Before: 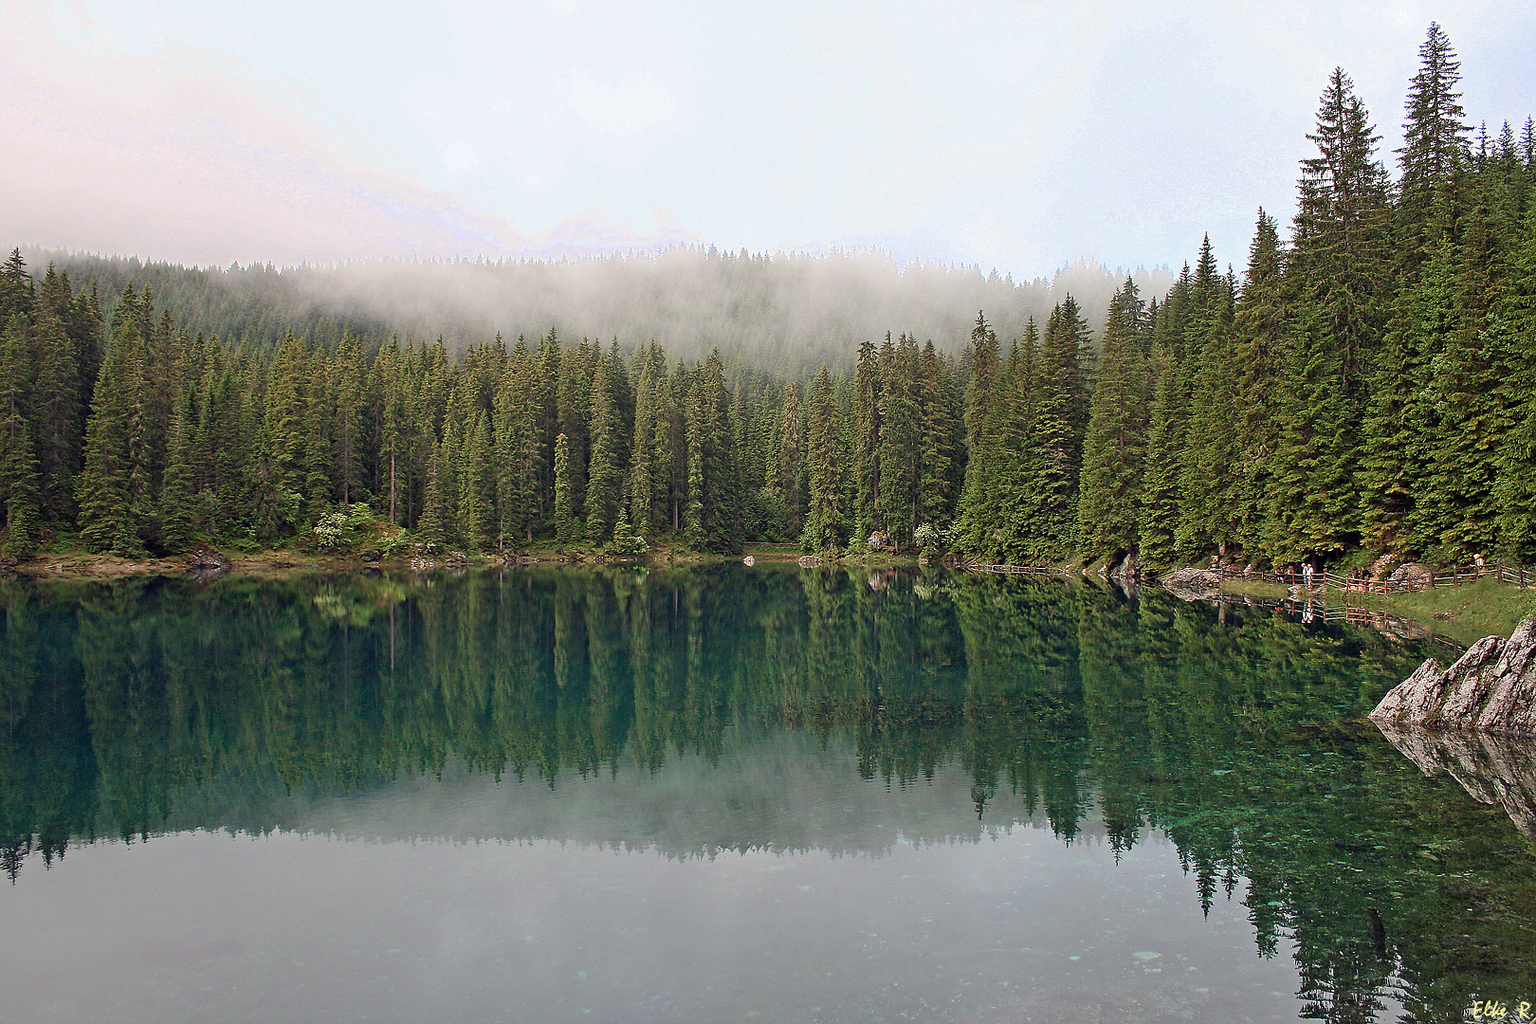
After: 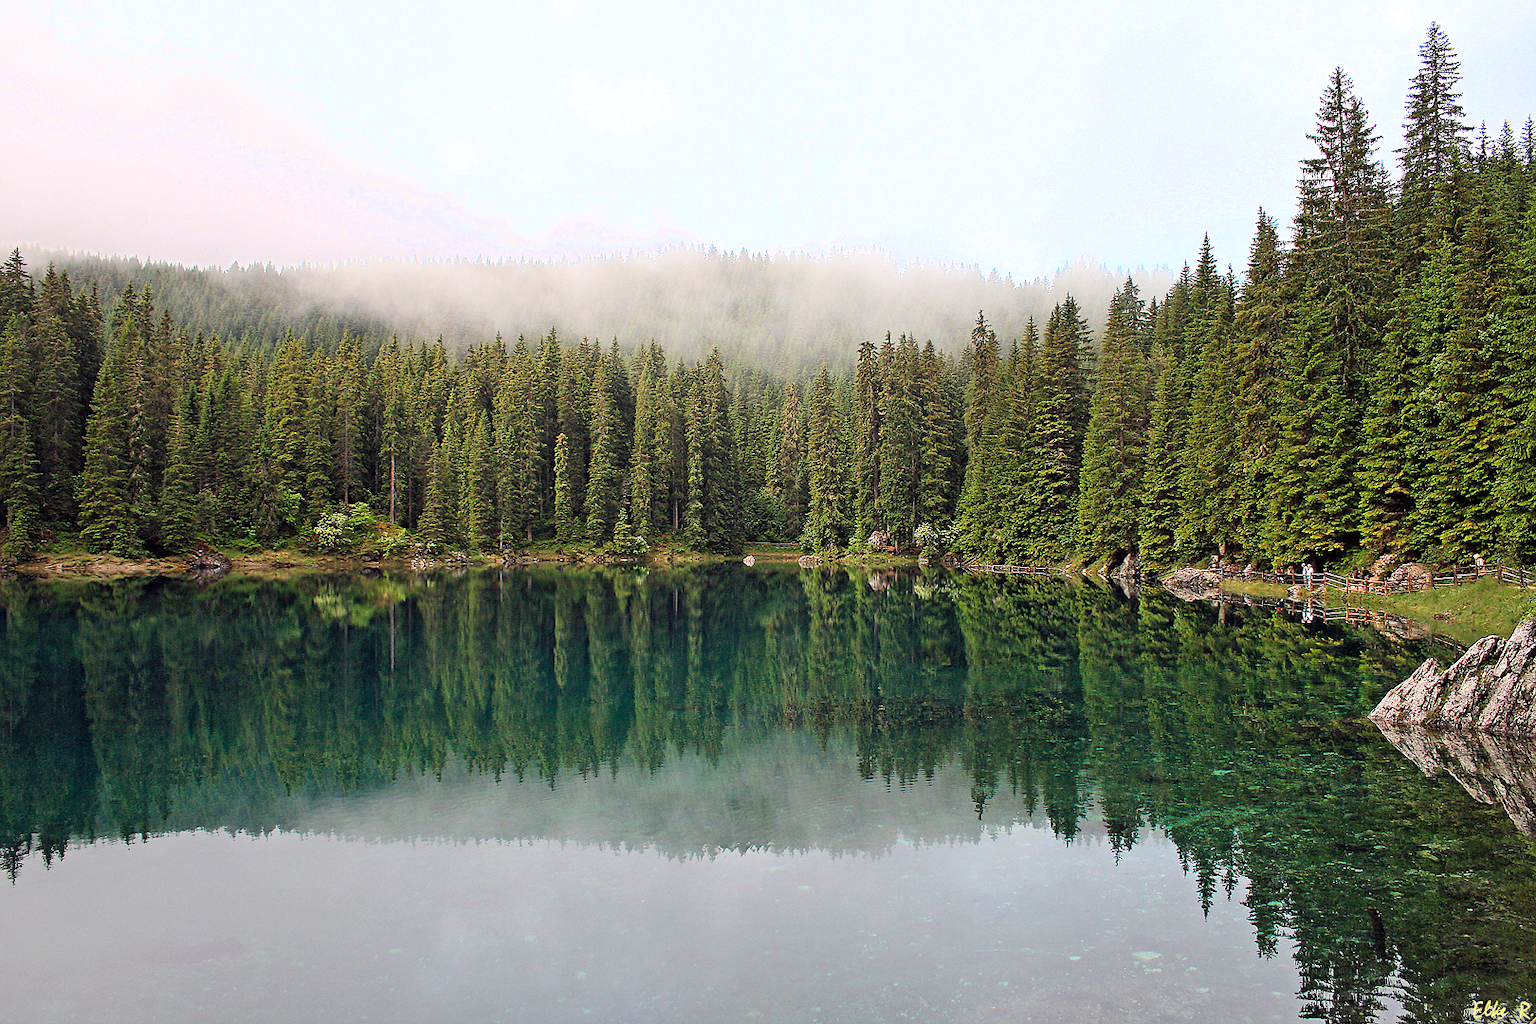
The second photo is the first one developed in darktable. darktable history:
color balance: lift [1, 1, 0.999, 1.001], gamma [1, 1.003, 1.005, 0.995], gain [1, 0.992, 0.988, 1.012], contrast 5%, output saturation 110%
tone curve: curves: ch0 [(0, 0) (0.004, 0.001) (0.133, 0.112) (0.325, 0.362) (0.832, 0.893) (1, 1)], color space Lab, linked channels, preserve colors none
